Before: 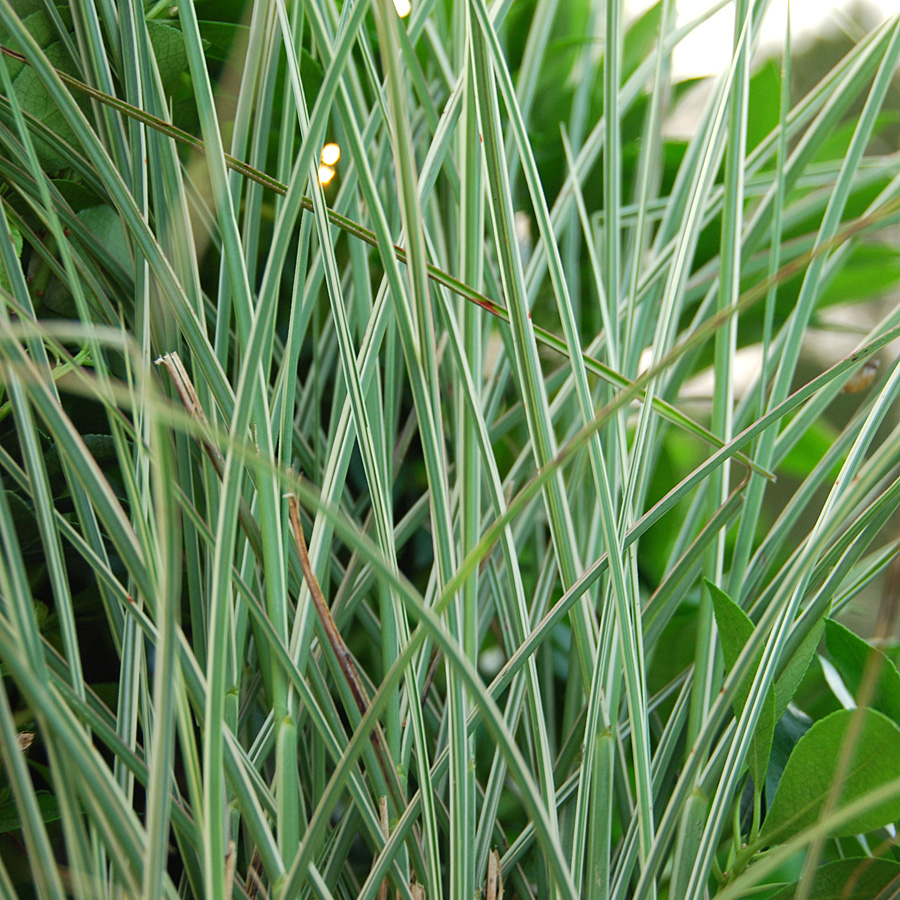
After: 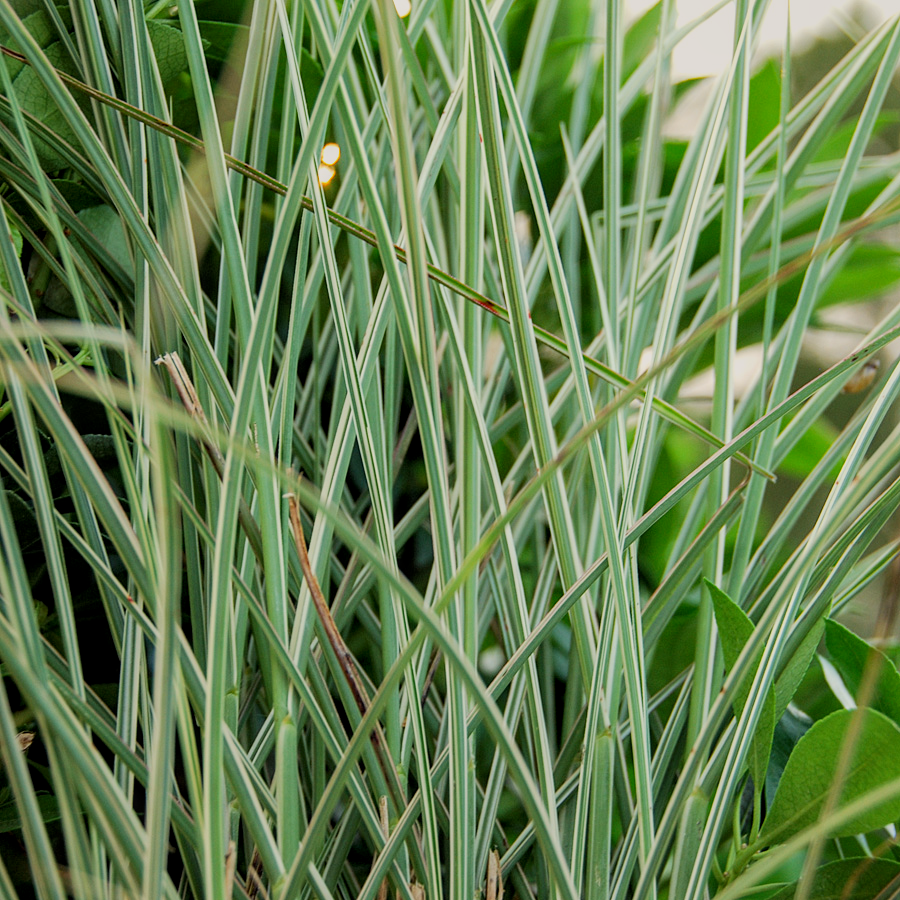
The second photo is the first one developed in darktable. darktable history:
filmic rgb: black relative exposure -7.65 EV, white relative exposure 4.56 EV, hardness 3.61
local contrast: on, module defaults
color calibration: output R [1.063, -0.012, -0.003, 0], output G [0, 1.022, 0.021, 0], output B [-0.079, 0.047, 1, 0], gray › normalize channels true, illuminant same as pipeline (D50), adaptation XYZ, x 0.345, y 0.358, temperature 5015.9 K, gamut compression 0.012
